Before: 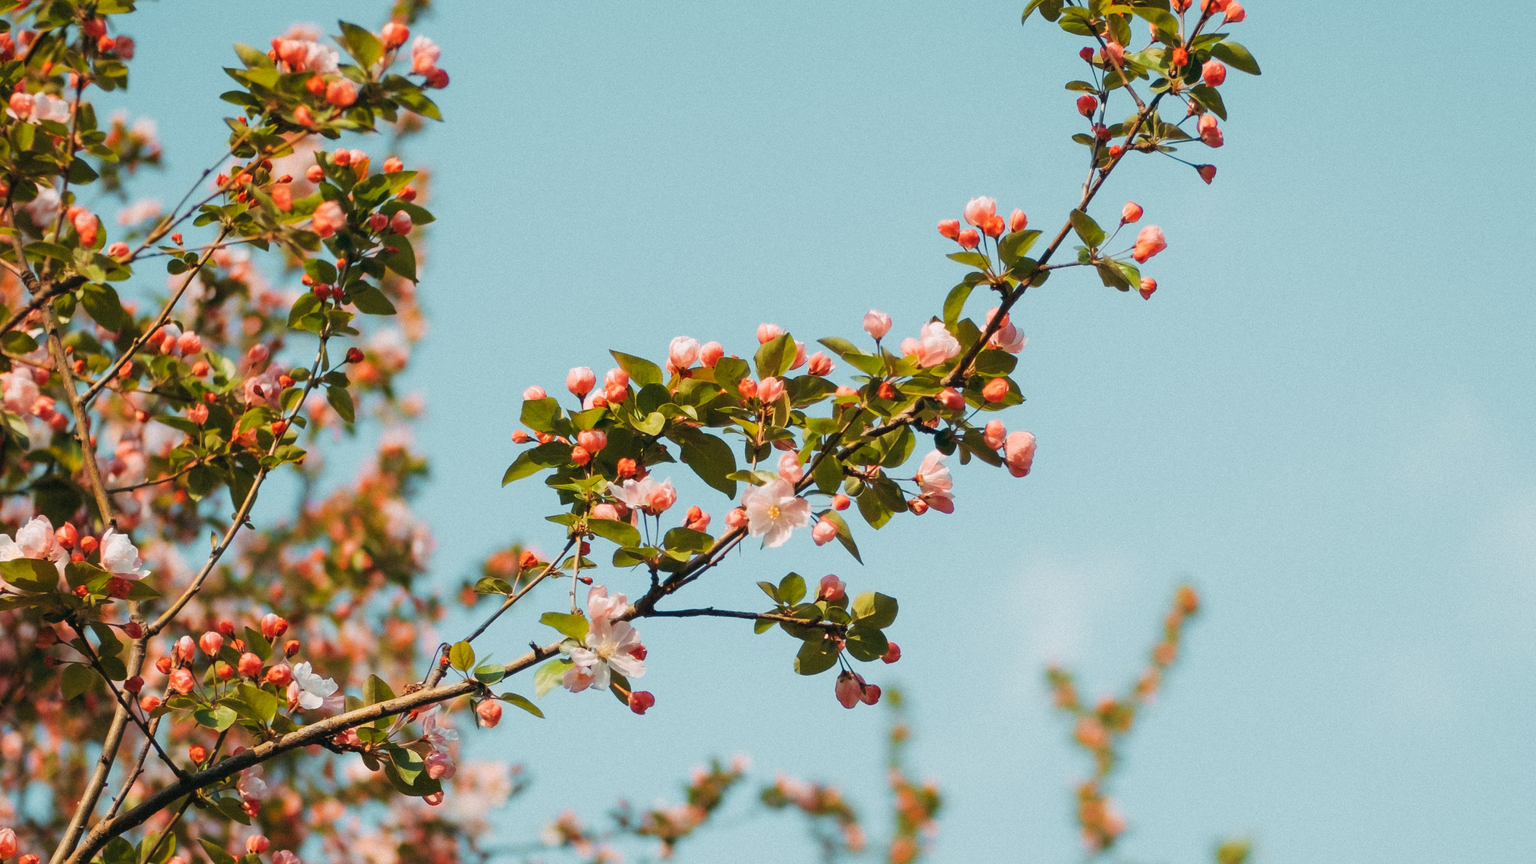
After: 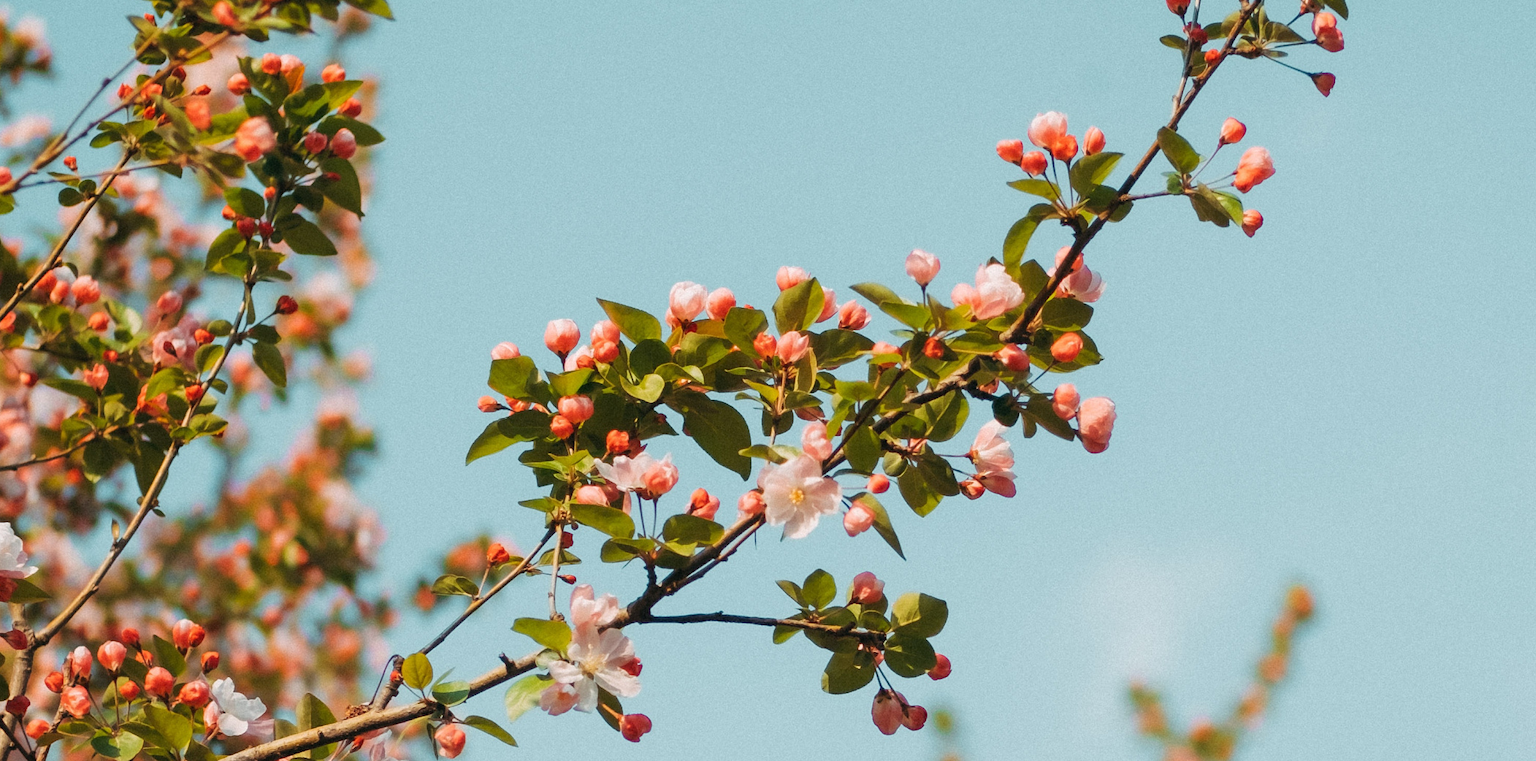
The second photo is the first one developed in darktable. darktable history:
crop: left 7.776%, top 12.178%, right 10.045%, bottom 15.4%
base curve: preserve colors none
